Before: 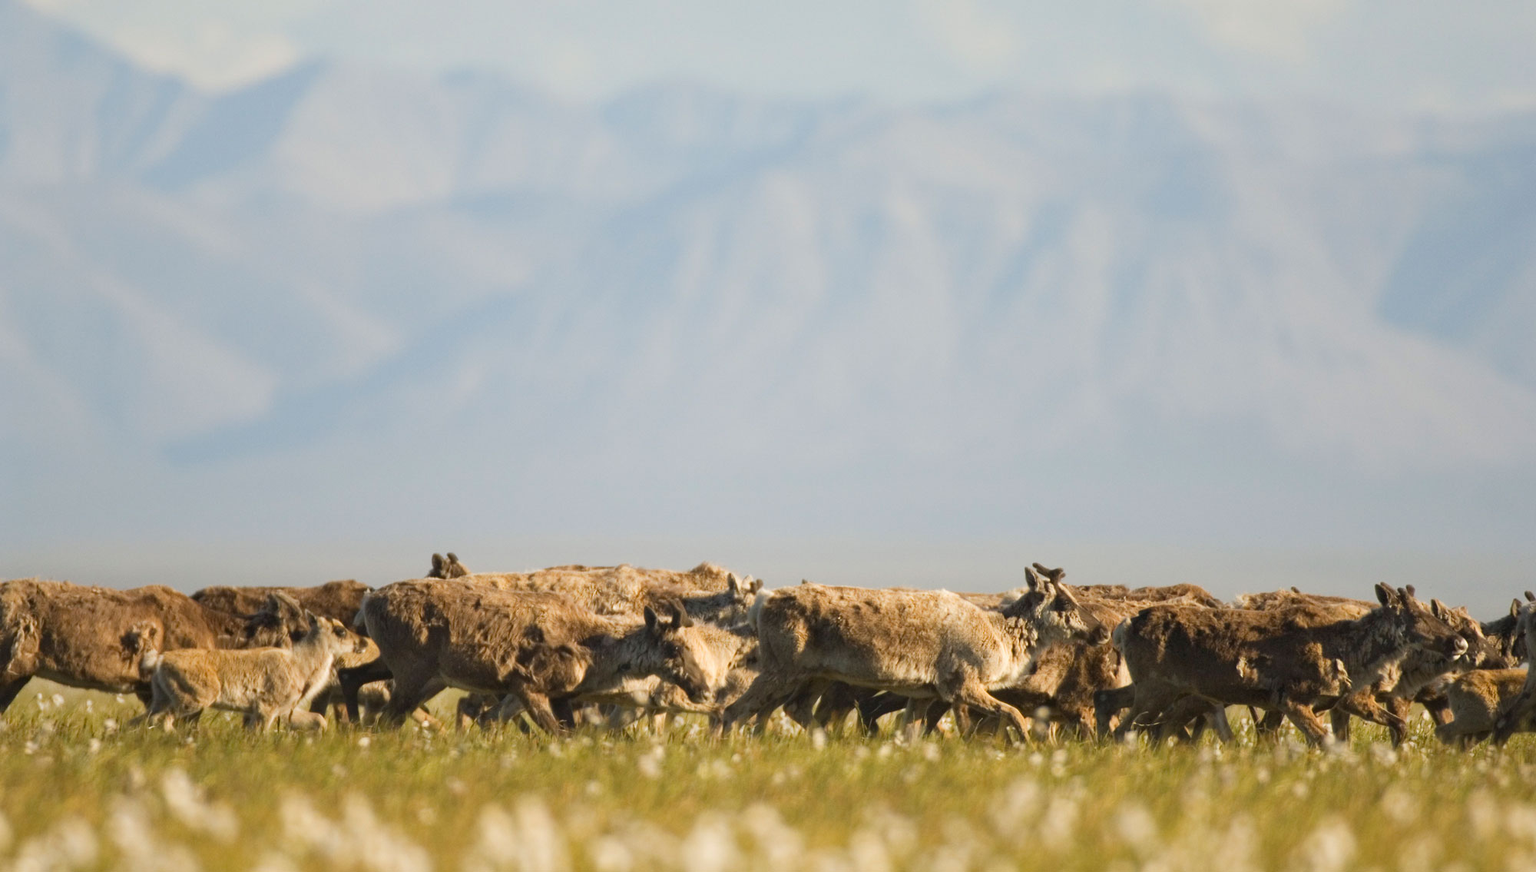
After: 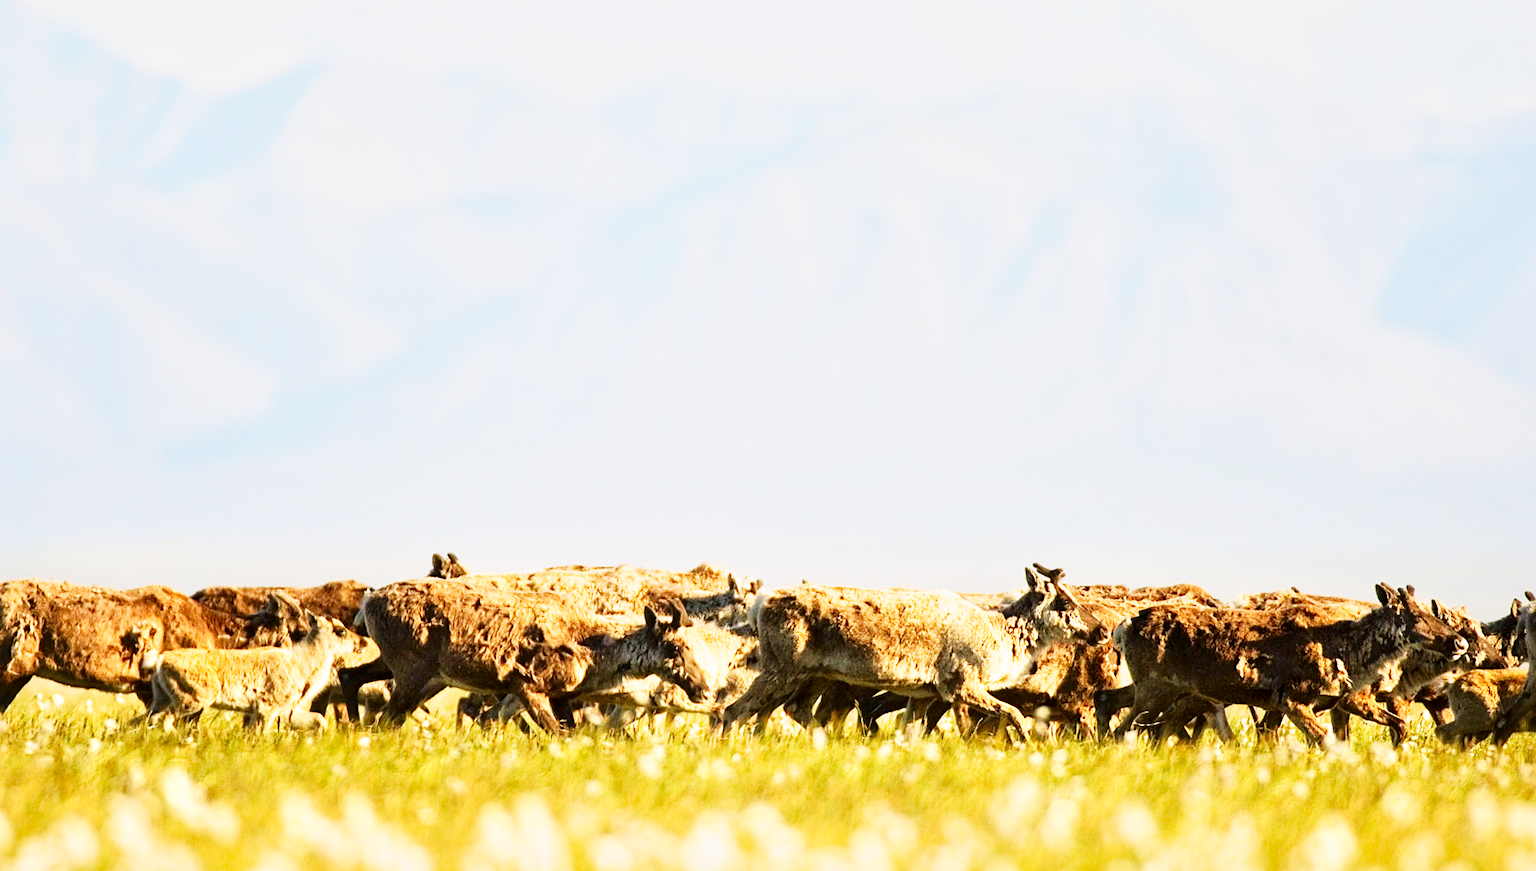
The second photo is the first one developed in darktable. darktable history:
tone curve: curves: ch0 [(0, 0.011) (0.139, 0.106) (0.295, 0.271) (0.499, 0.523) (0.739, 0.782) (0.857, 0.879) (1, 0.967)]; ch1 [(0, 0) (0.291, 0.229) (0.394, 0.365) (0.469, 0.456) (0.495, 0.497) (0.524, 0.53) (0.588, 0.62) (0.725, 0.779) (1, 1)]; ch2 [(0, 0) (0.125, 0.089) (0.35, 0.317) (0.437, 0.42) (0.502, 0.499) (0.537, 0.551) (0.613, 0.636) (1, 1)], color space Lab, independent channels
base curve: curves: ch0 [(0, 0) (0.007, 0.004) (0.027, 0.03) (0.046, 0.07) (0.207, 0.54) (0.442, 0.872) (0.673, 0.972) (1, 1)], preserve colors none
sharpen: on, module defaults
local contrast: mode bilateral grid, contrast 20, coarseness 51, detail 159%, midtone range 0.2
